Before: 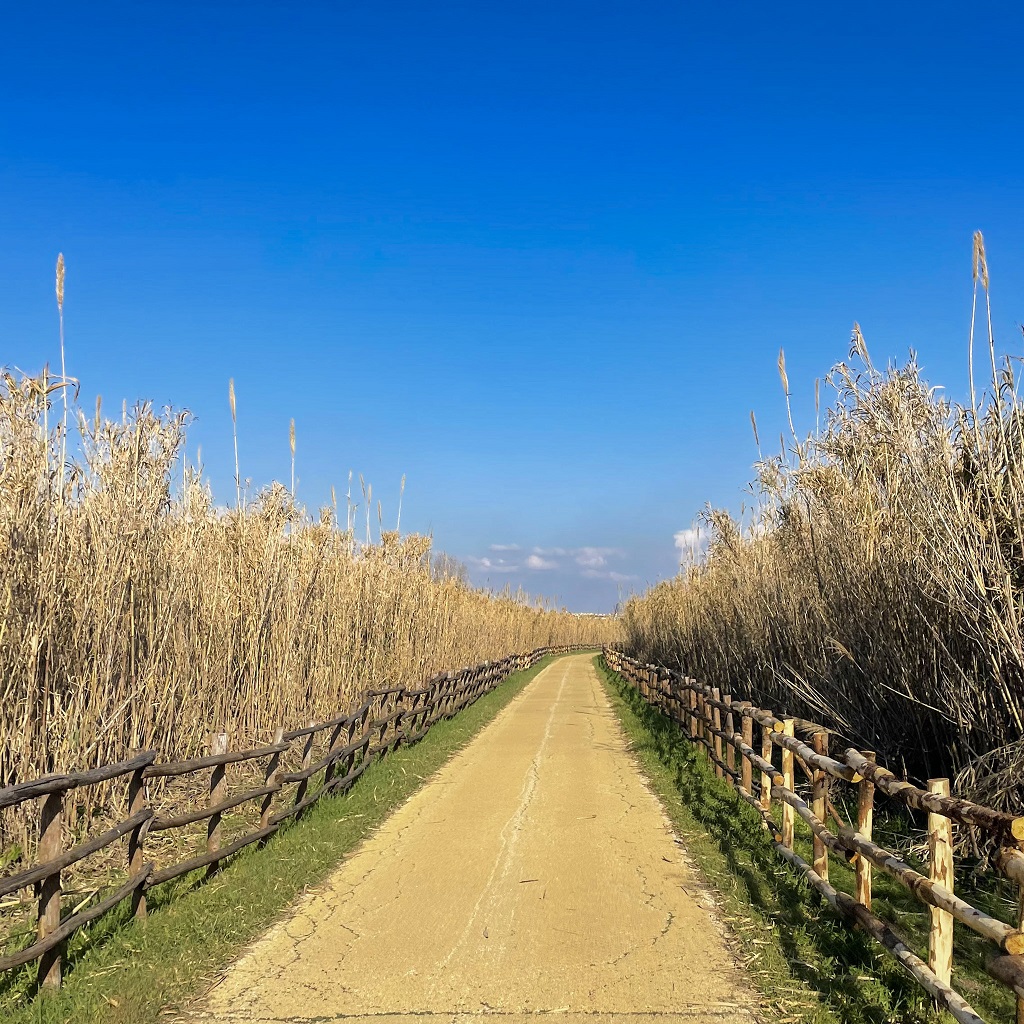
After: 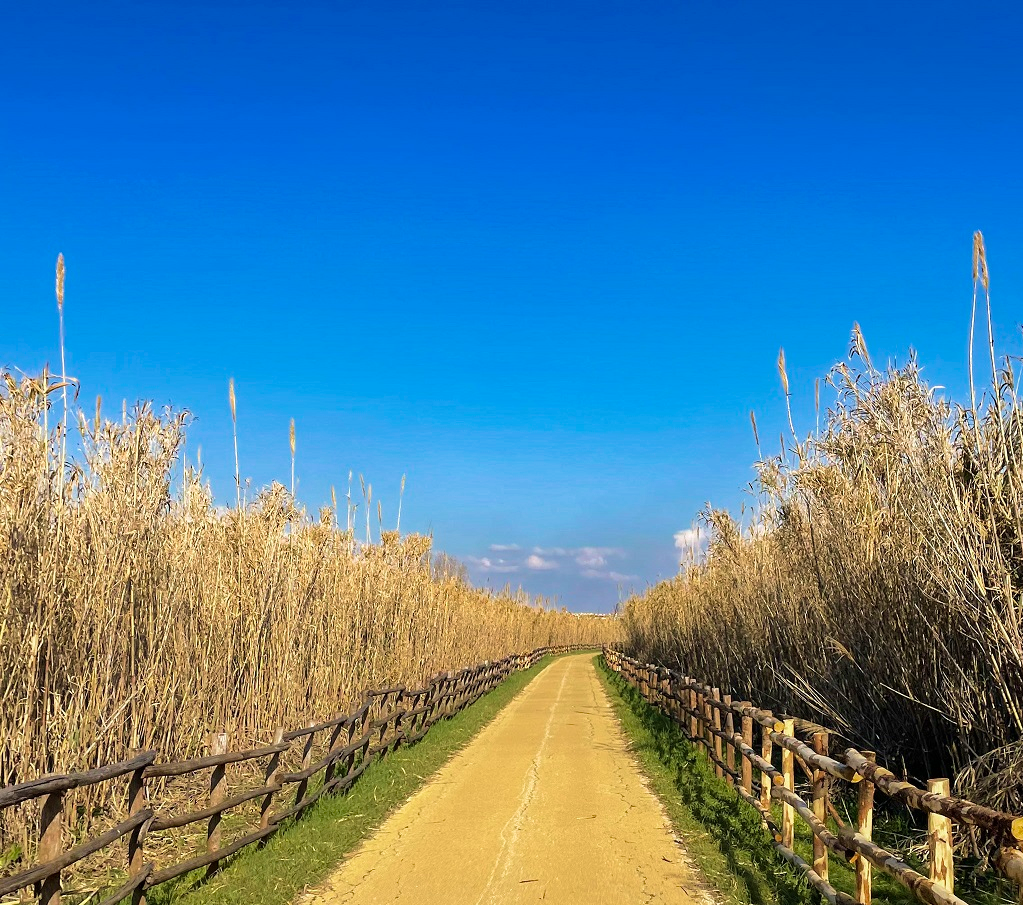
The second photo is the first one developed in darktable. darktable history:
crop and rotate: top 0%, bottom 11.554%
velvia: on, module defaults
haze removal: compatibility mode true, adaptive false
